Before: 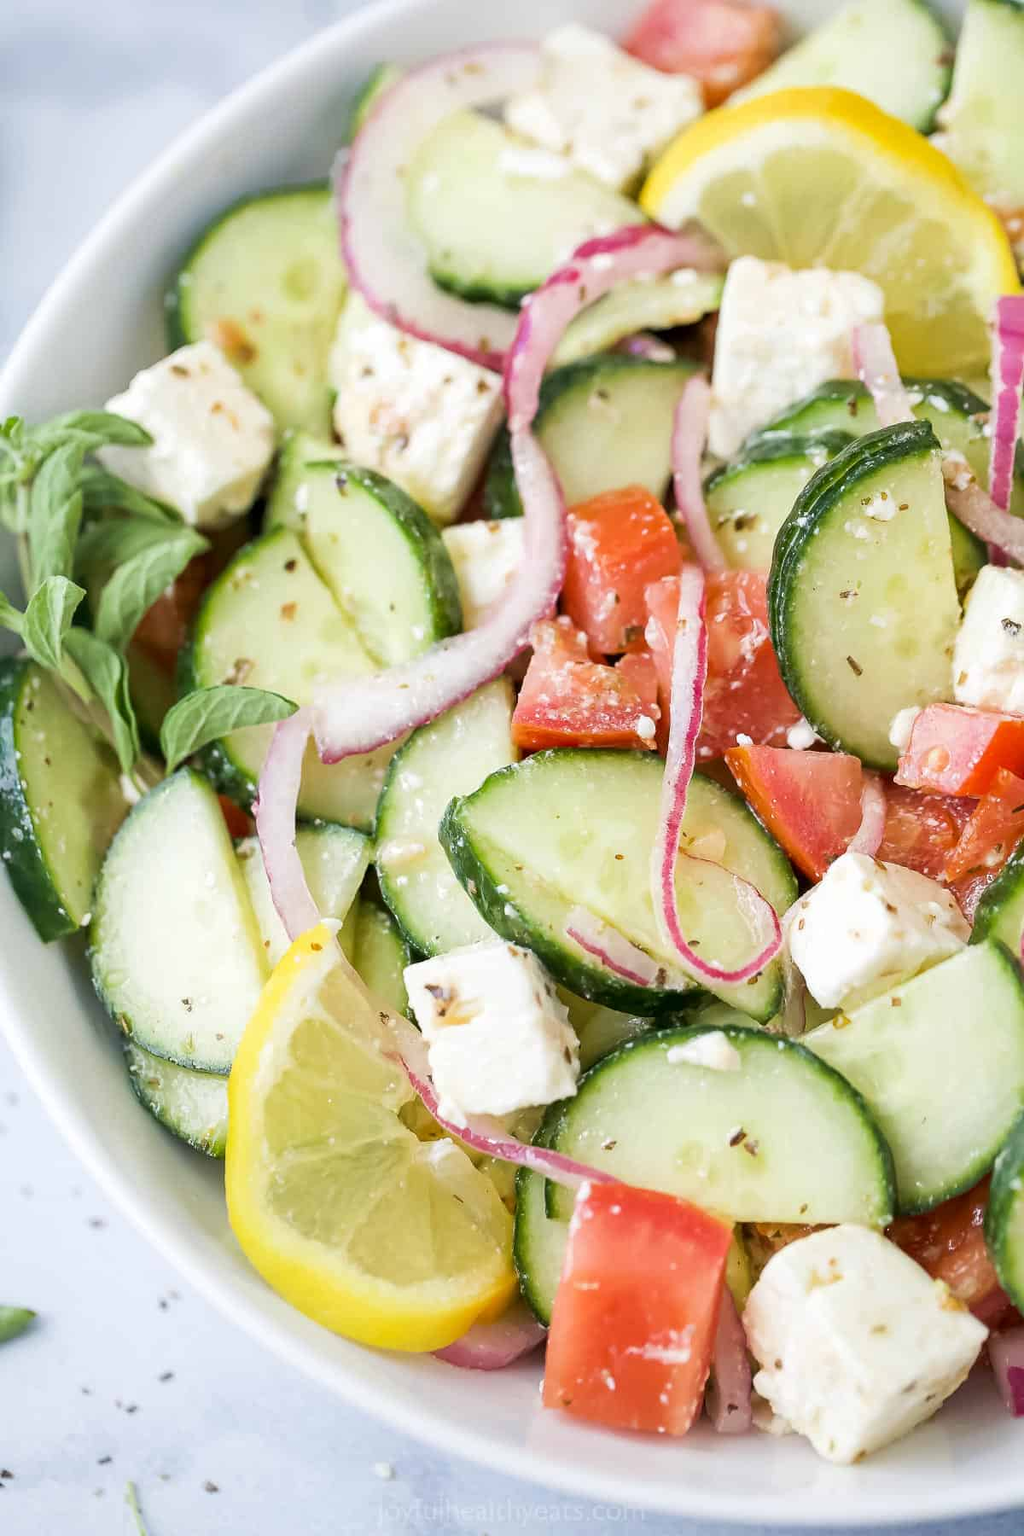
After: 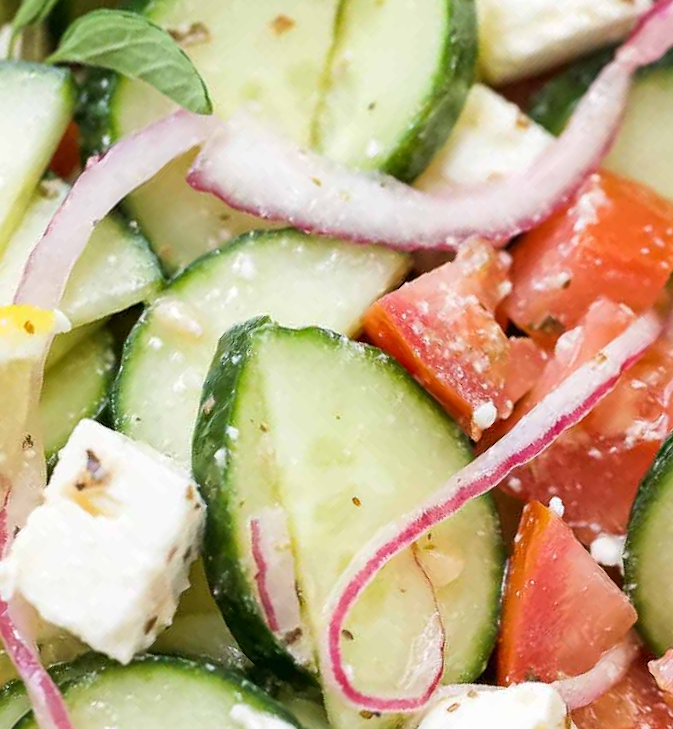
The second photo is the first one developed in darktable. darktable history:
crop and rotate: angle -44.53°, top 16.789%, right 0.988%, bottom 11.725%
